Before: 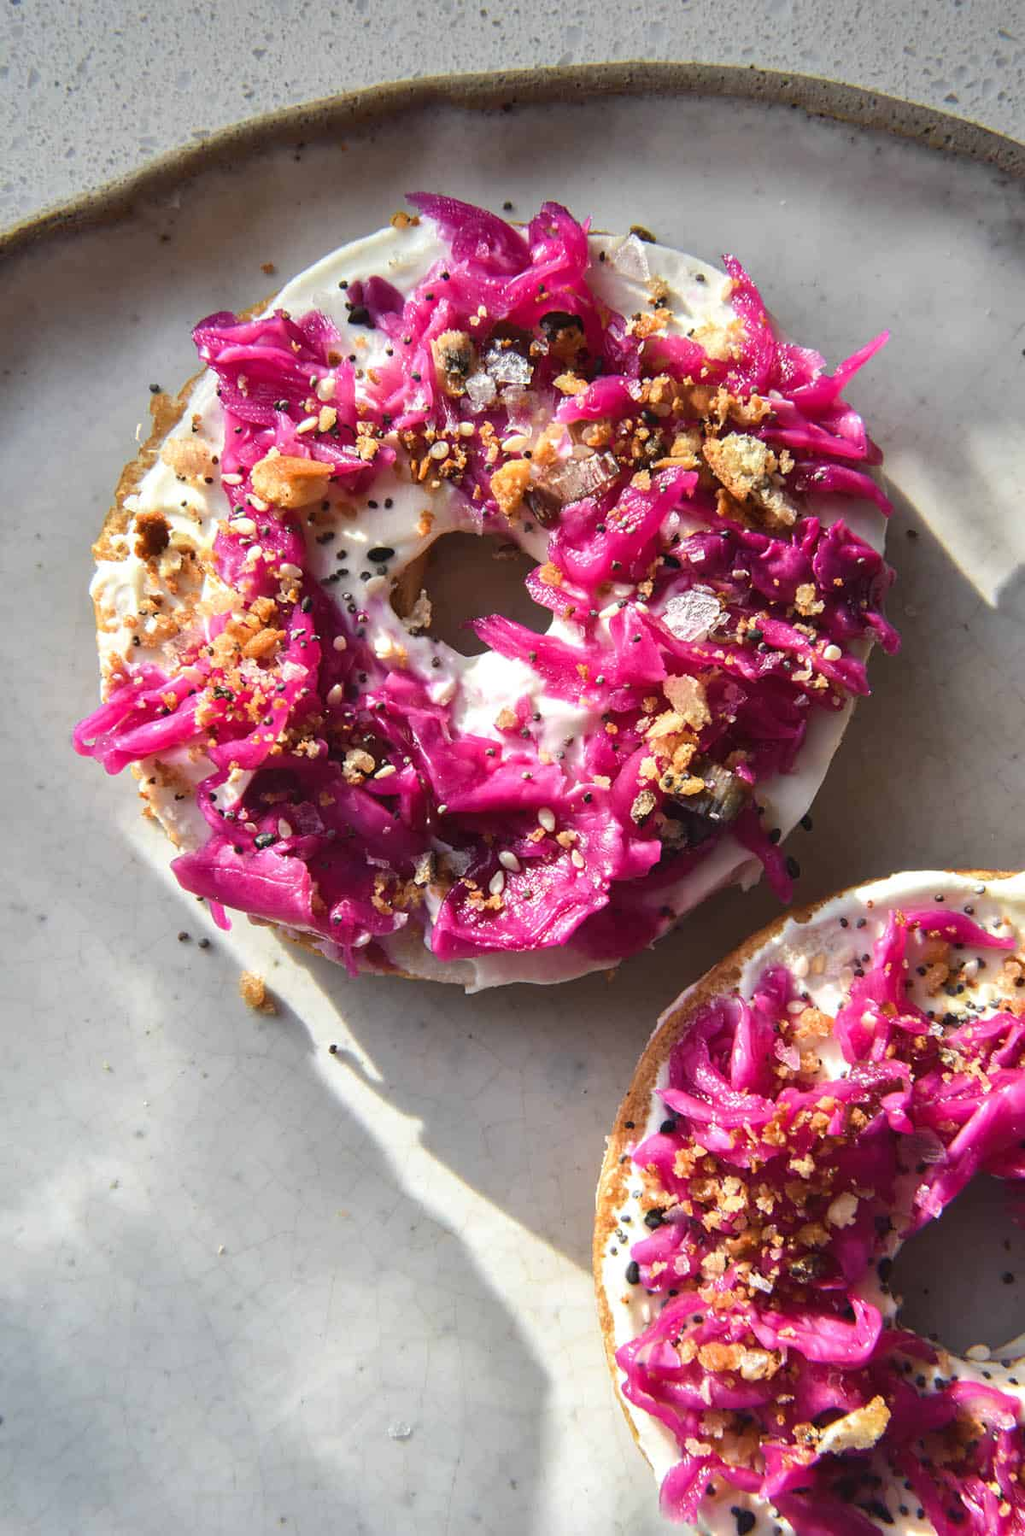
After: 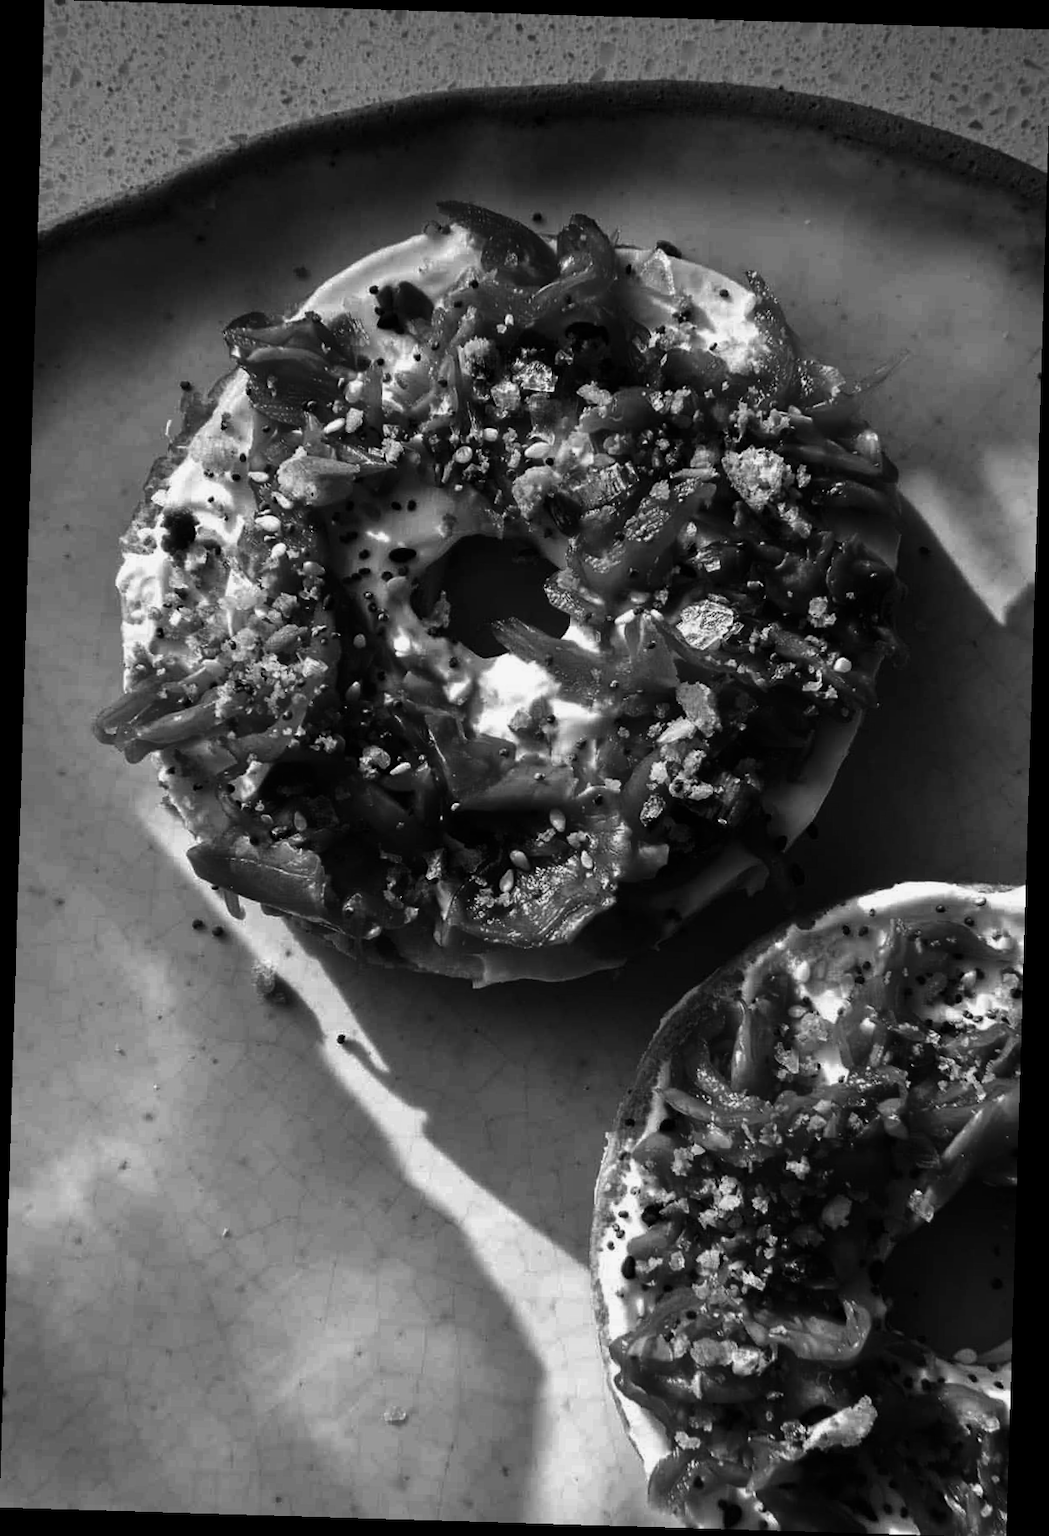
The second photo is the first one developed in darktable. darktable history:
rotate and perspective: rotation 1.72°, automatic cropping off
contrast brightness saturation: contrast -0.03, brightness -0.59, saturation -1
